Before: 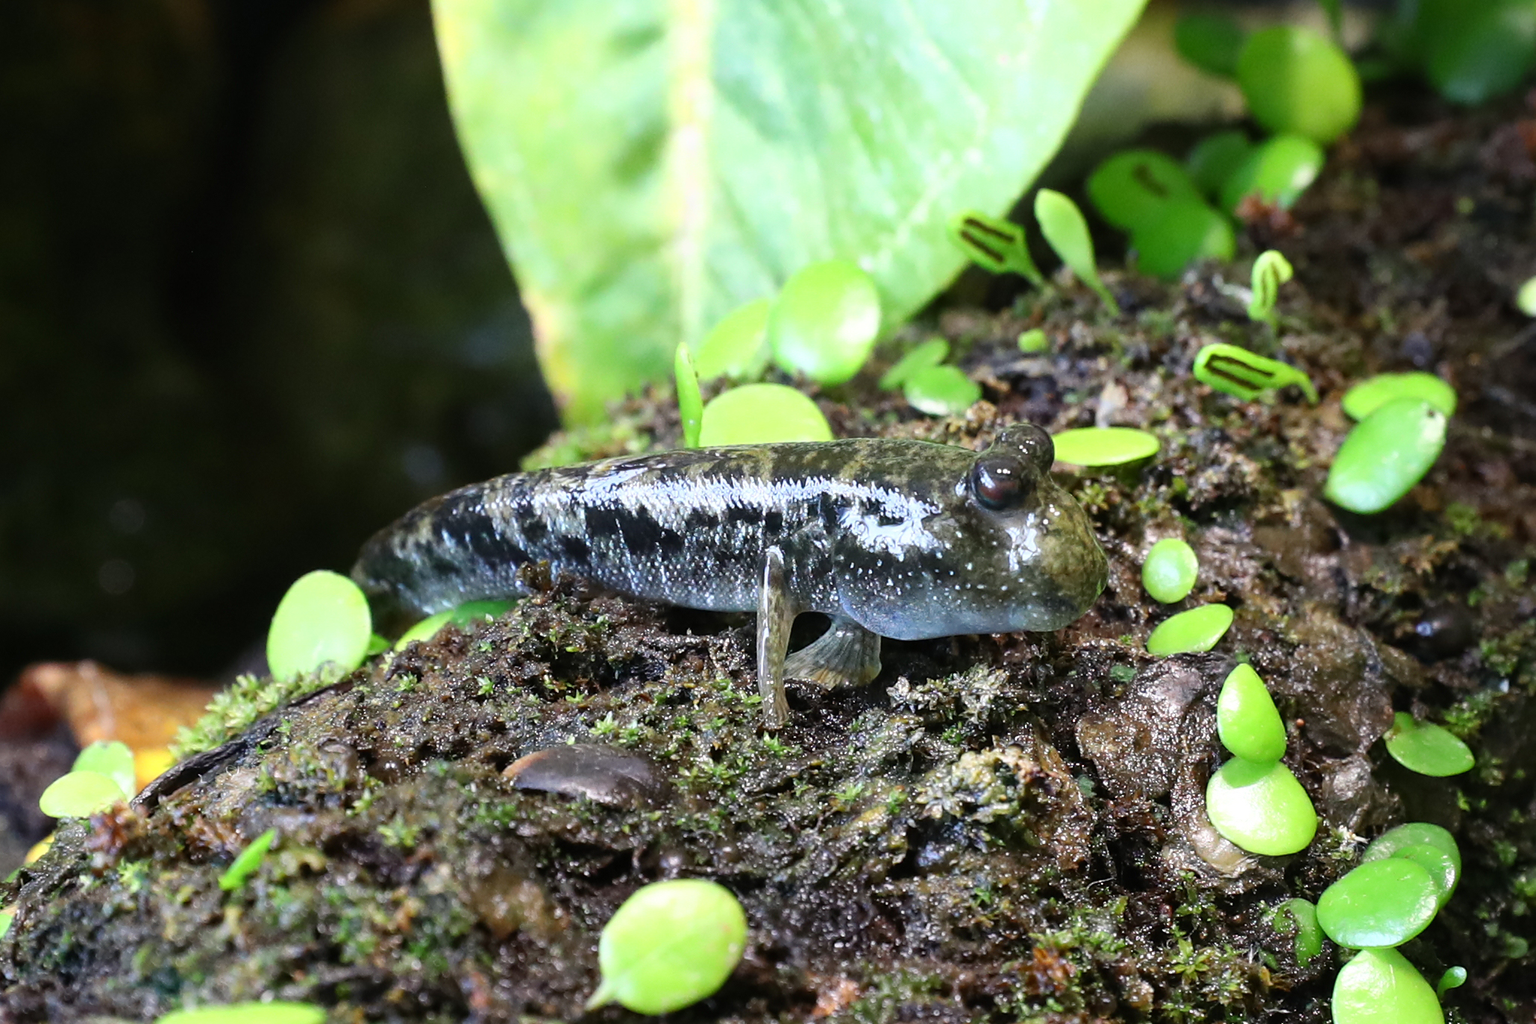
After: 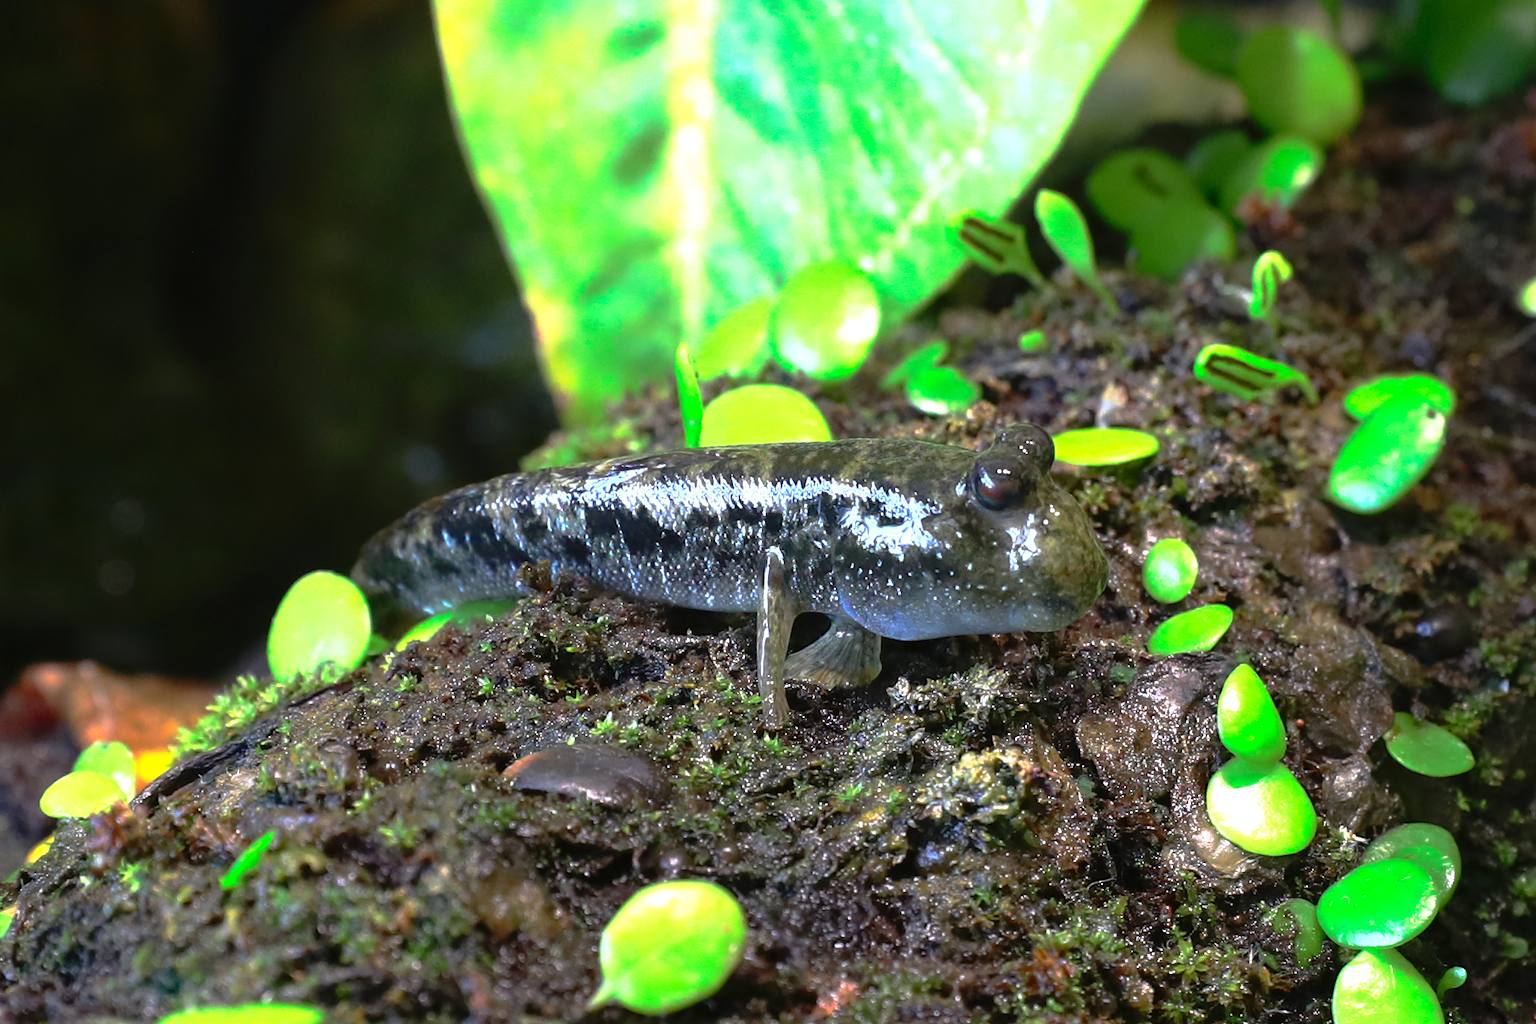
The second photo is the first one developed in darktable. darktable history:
shadows and highlights: shadows -13.12, white point adjustment 3.95, highlights 28.27
base curve: curves: ch0 [(0, 0) (0.564, 0.291) (0.802, 0.731) (1, 1)], preserve colors none
levels: levels [0, 0.43, 0.984]
